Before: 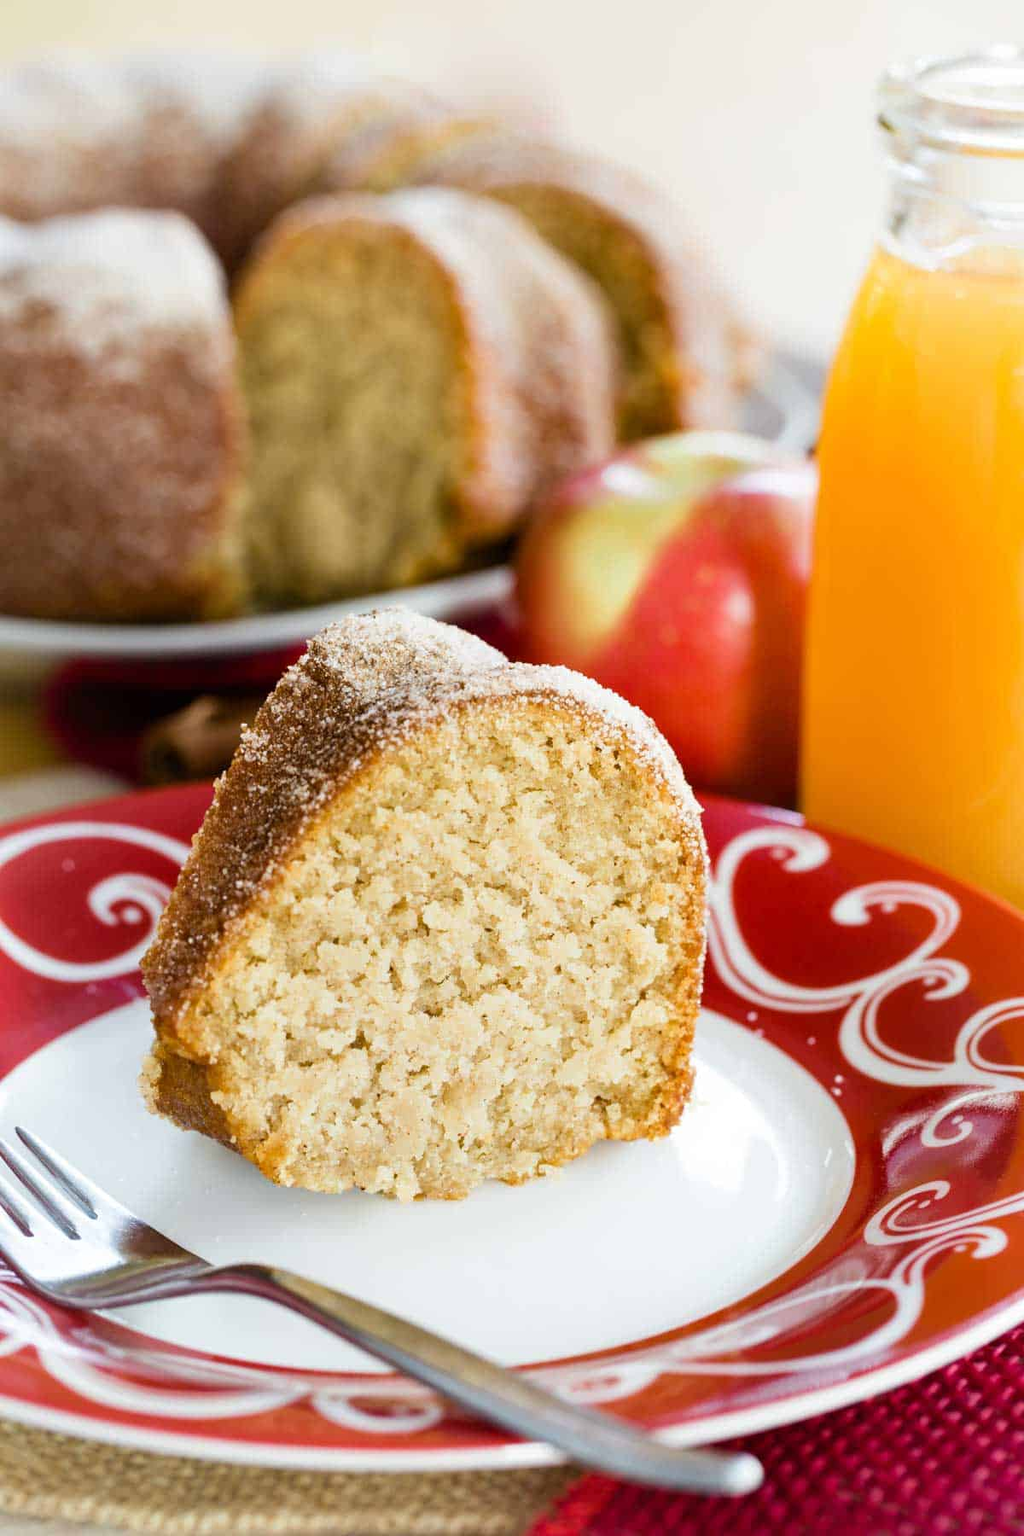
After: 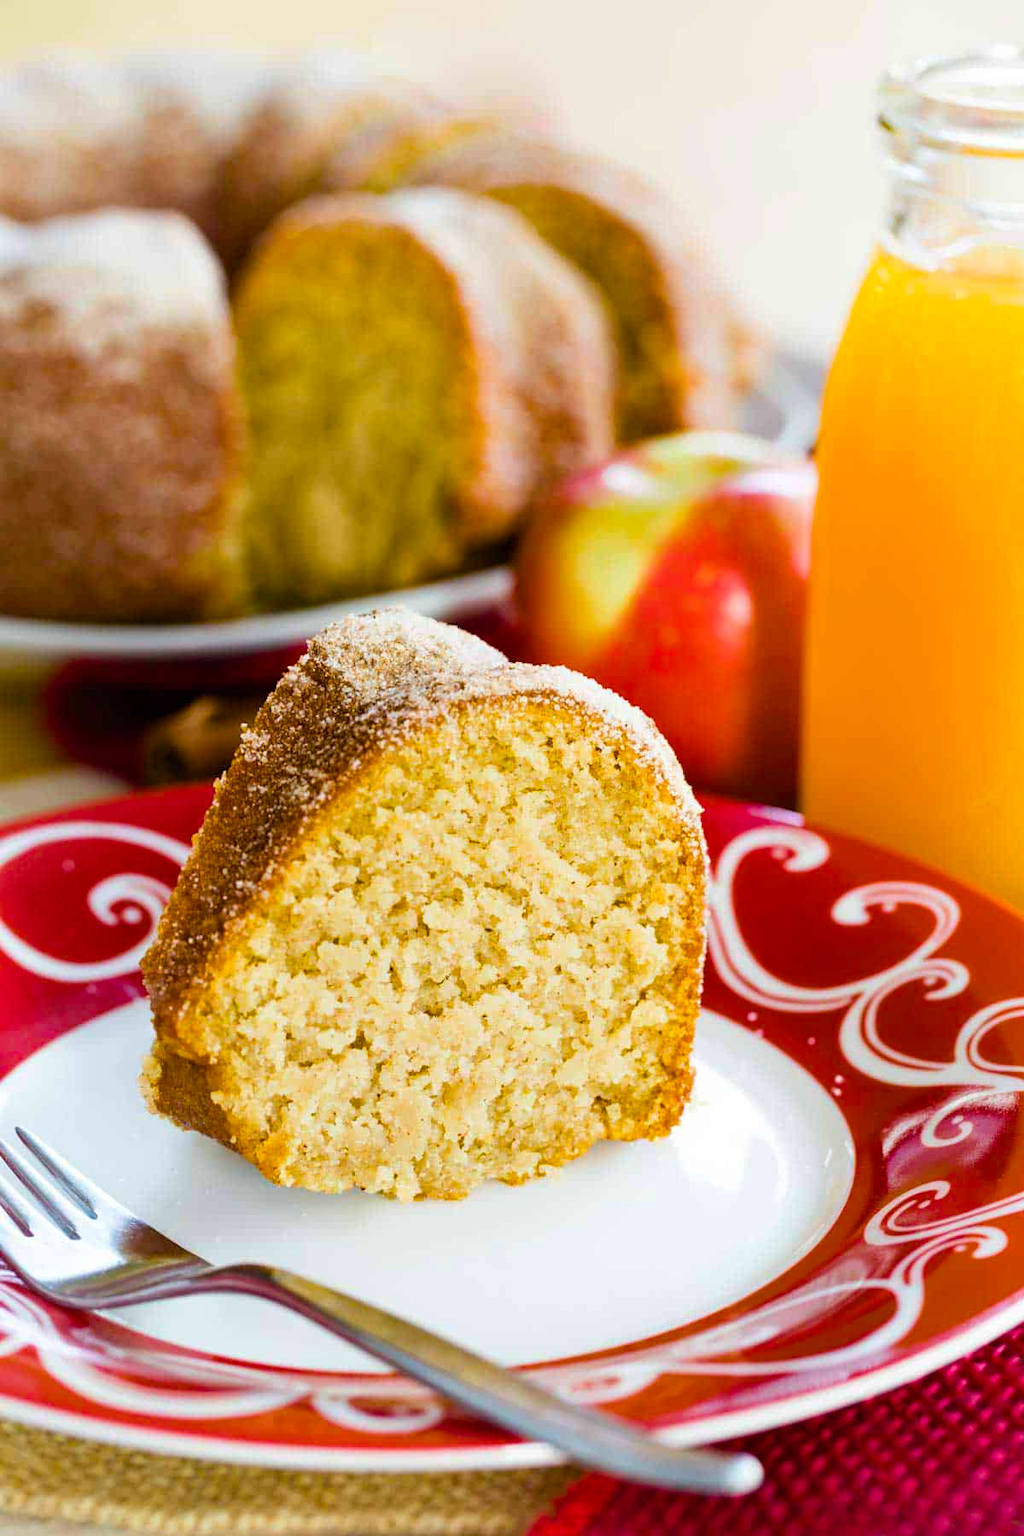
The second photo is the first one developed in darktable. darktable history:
color balance rgb: linear chroma grading › global chroma 0.474%, perceptual saturation grading › global saturation 14.839%, global vibrance 44.37%
